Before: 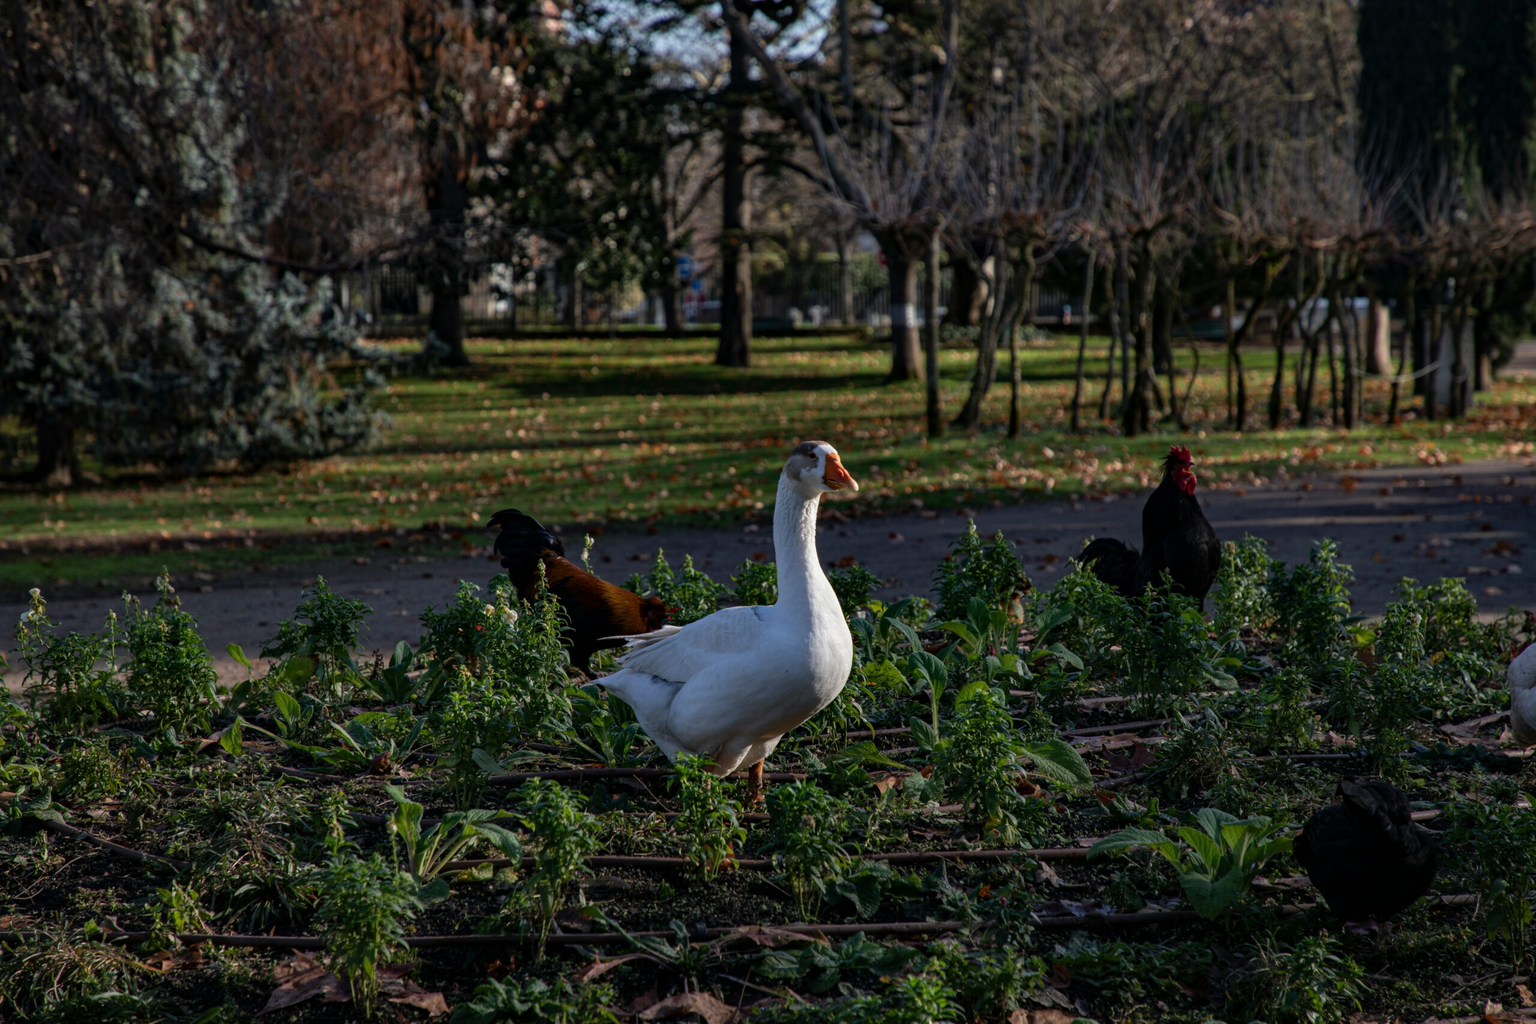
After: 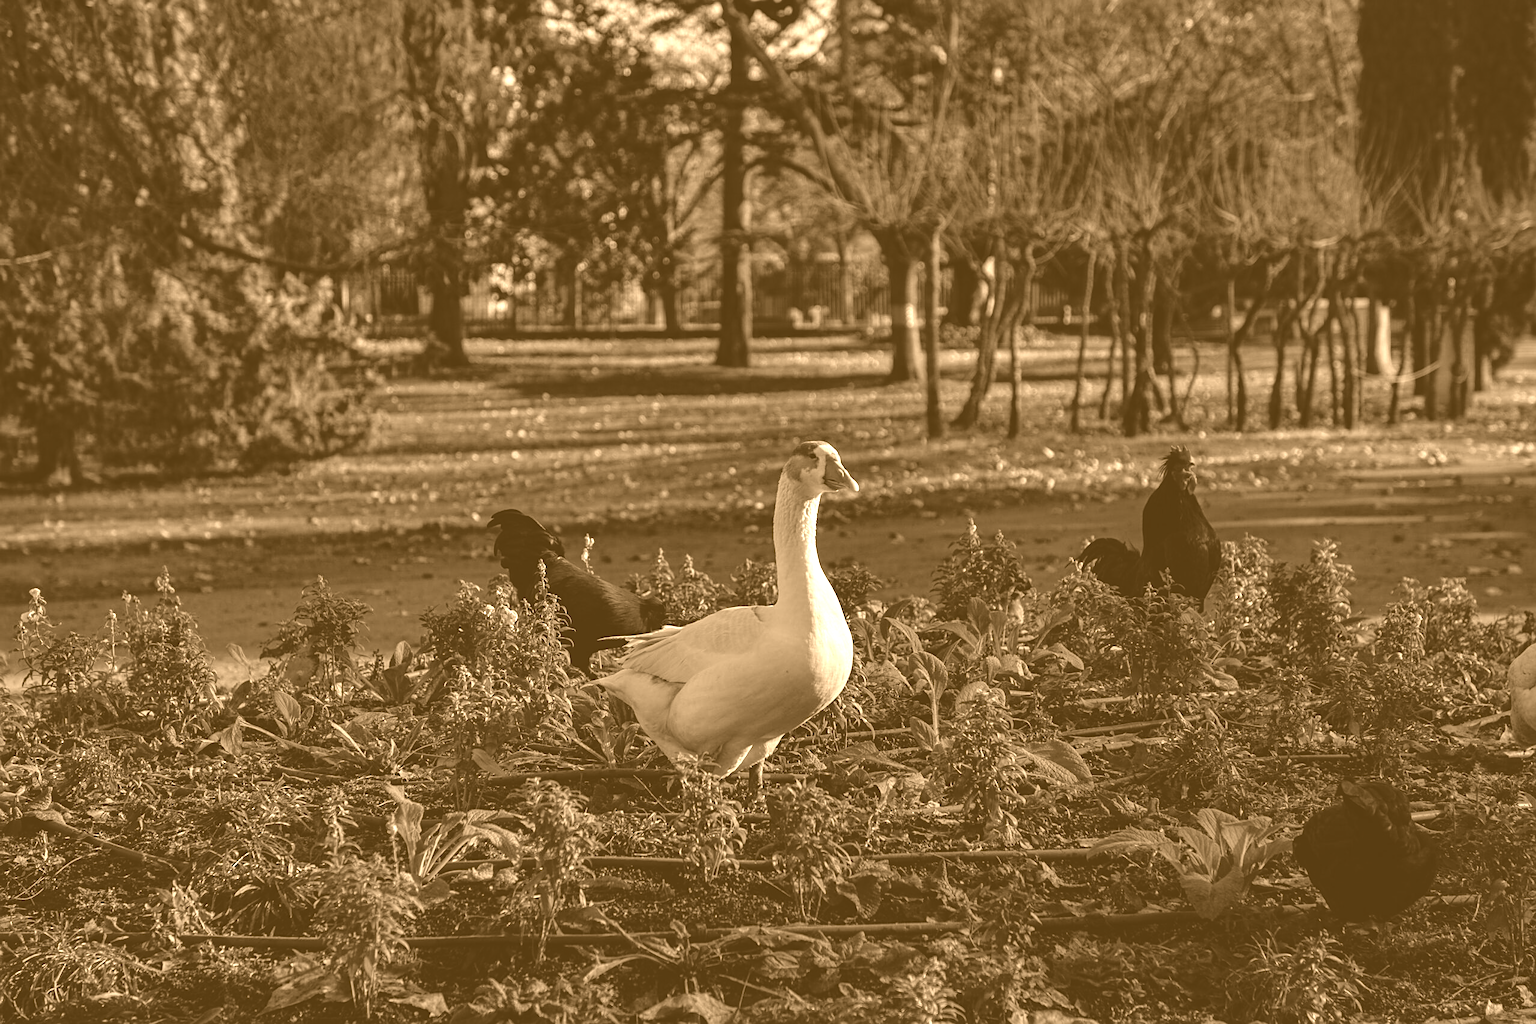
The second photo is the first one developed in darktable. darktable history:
sharpen: on, module defaults
colorize: hue 28.8°, source mix 100%
